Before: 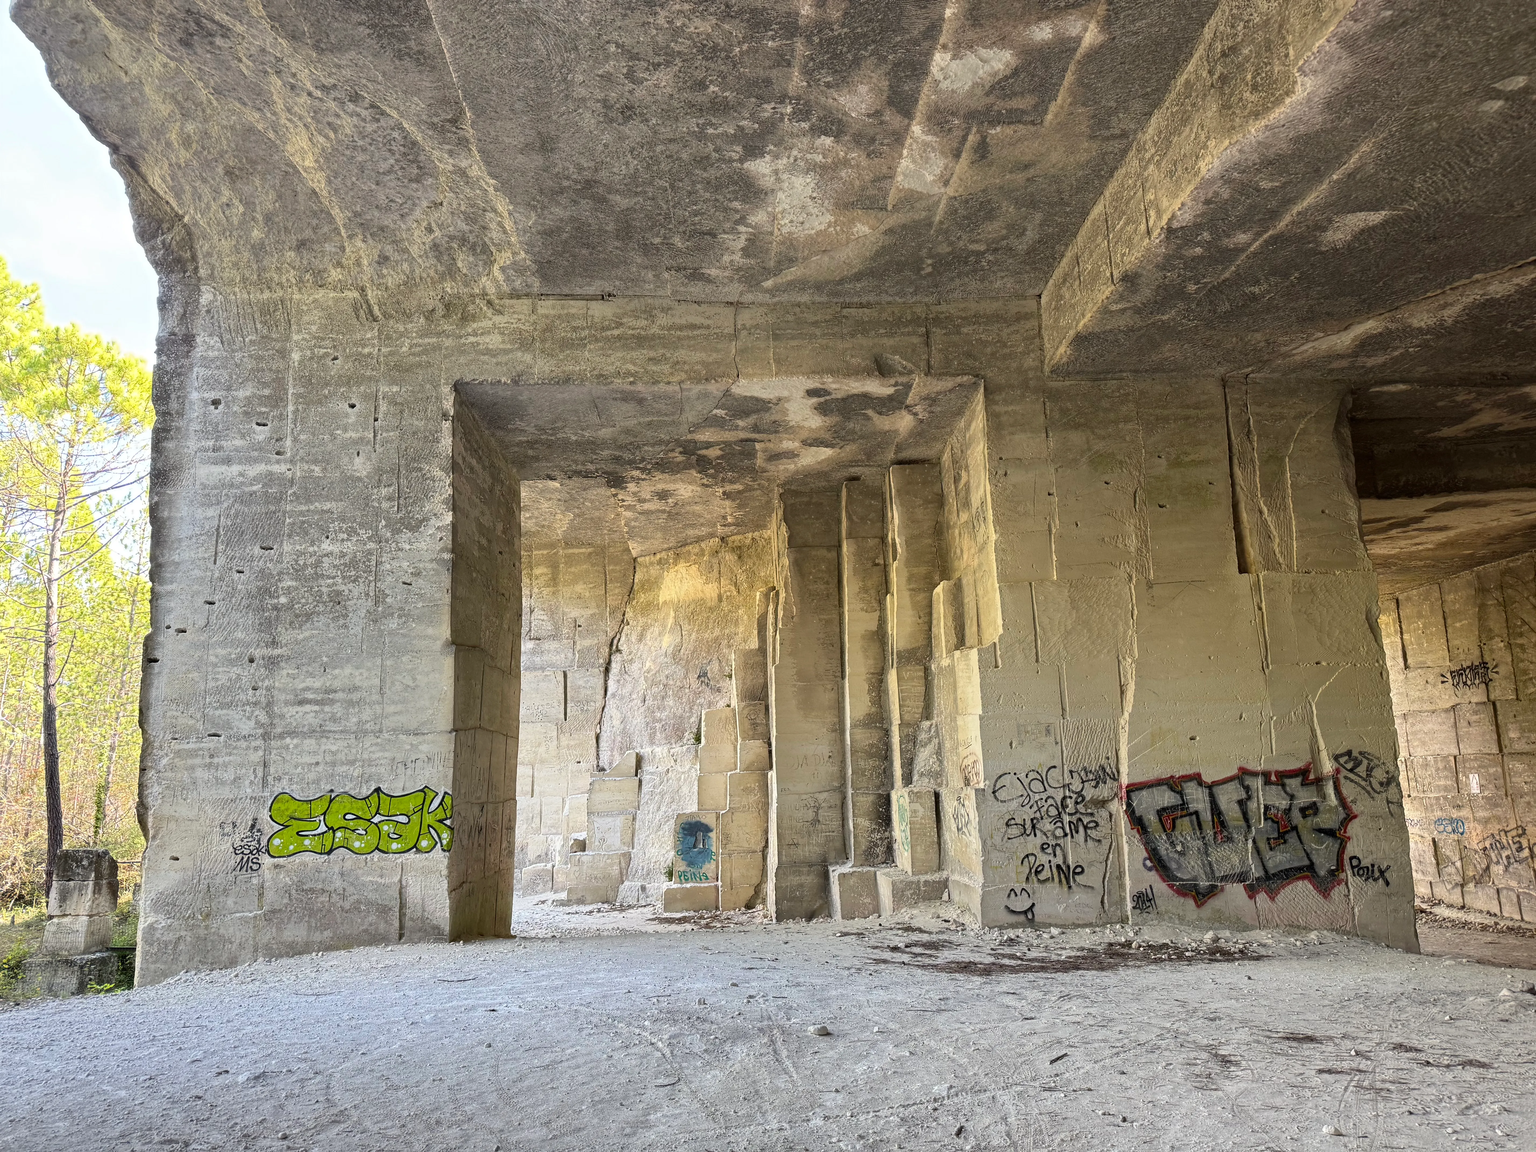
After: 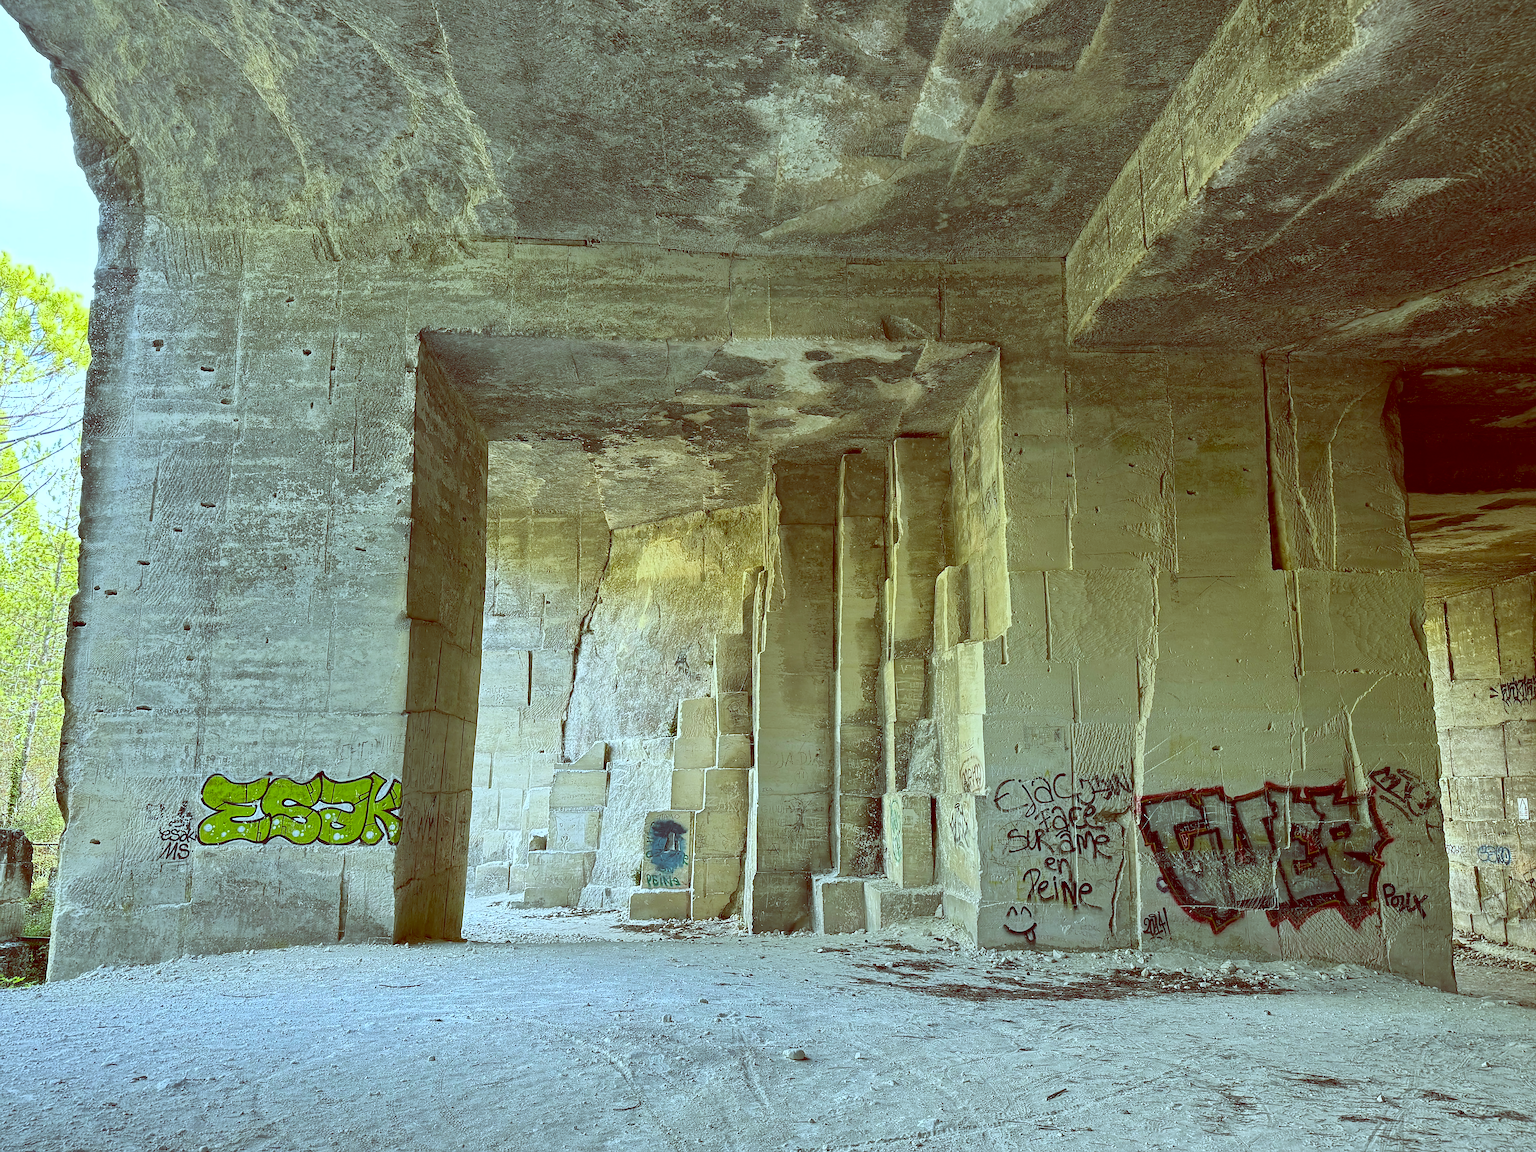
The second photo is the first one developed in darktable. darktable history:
crop and rotate: angle -1.96°, left 3.097%, top 4.154%, right 1.586%, bottom 0.529%
white balance: red 0.948, green 1.02, blue 1.176
sharpen: on, module defaults
color balance: lift [1, 1.015, 0.987, 0.985], gamma [1, 0.959, 1.042, 0.958], gain [0.927, 0.938, 1.072, 0.928], contrast 1.5%
